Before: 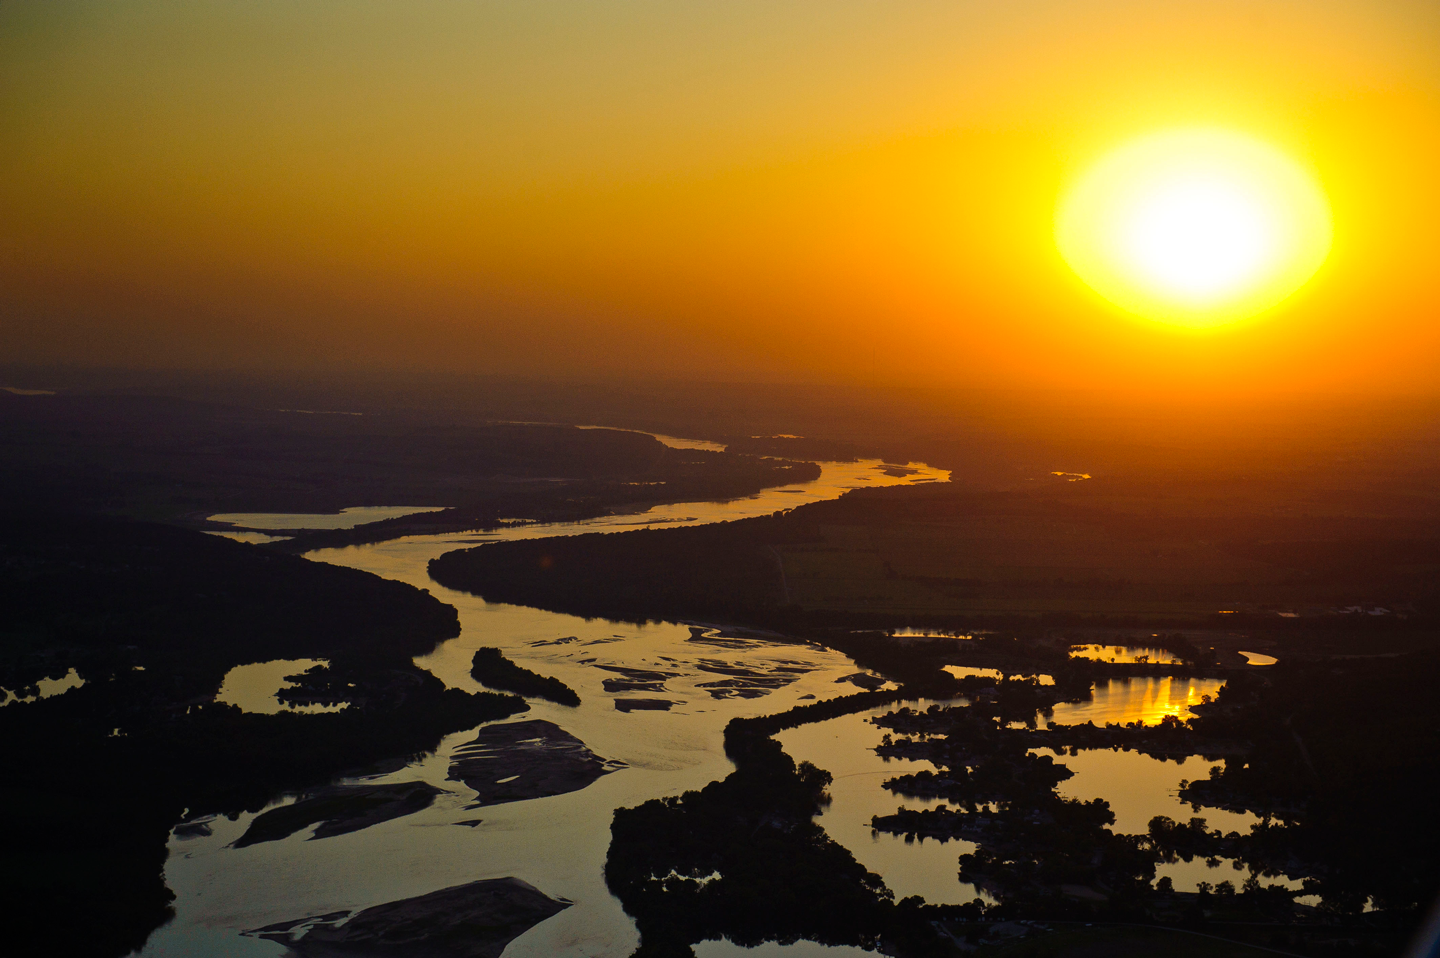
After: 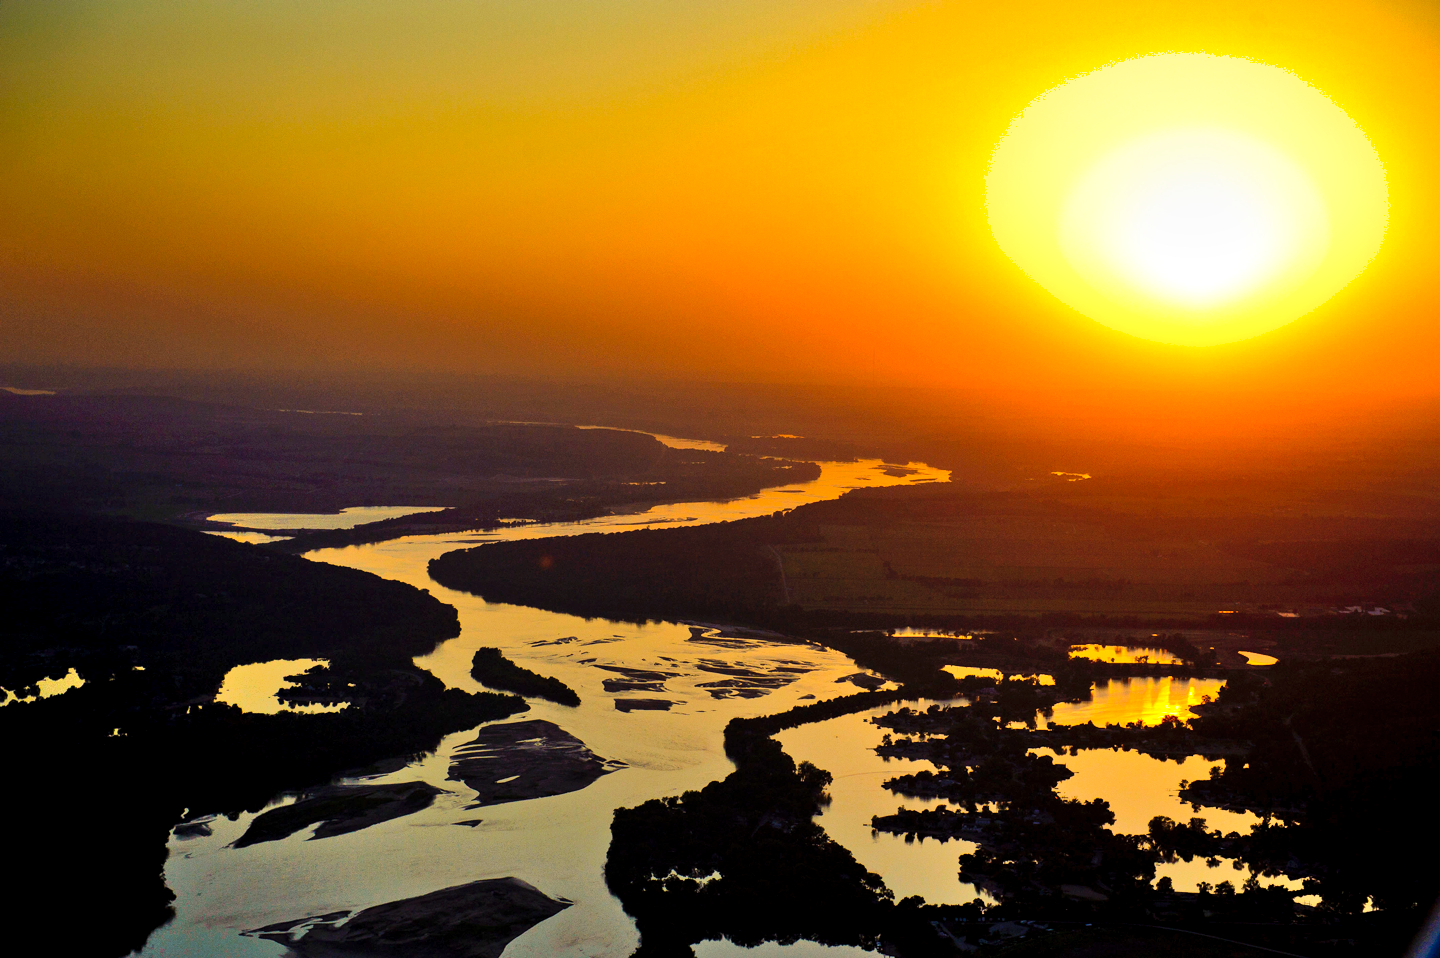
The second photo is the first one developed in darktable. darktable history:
exposure: black level correction 0.042, exposure 0.263 EV
shadows and highlights: white point adjustment -0.46, soften with gaussian
contrast brightness saturation: contrast 0.01, brightness 0.05, saturation 0.14
